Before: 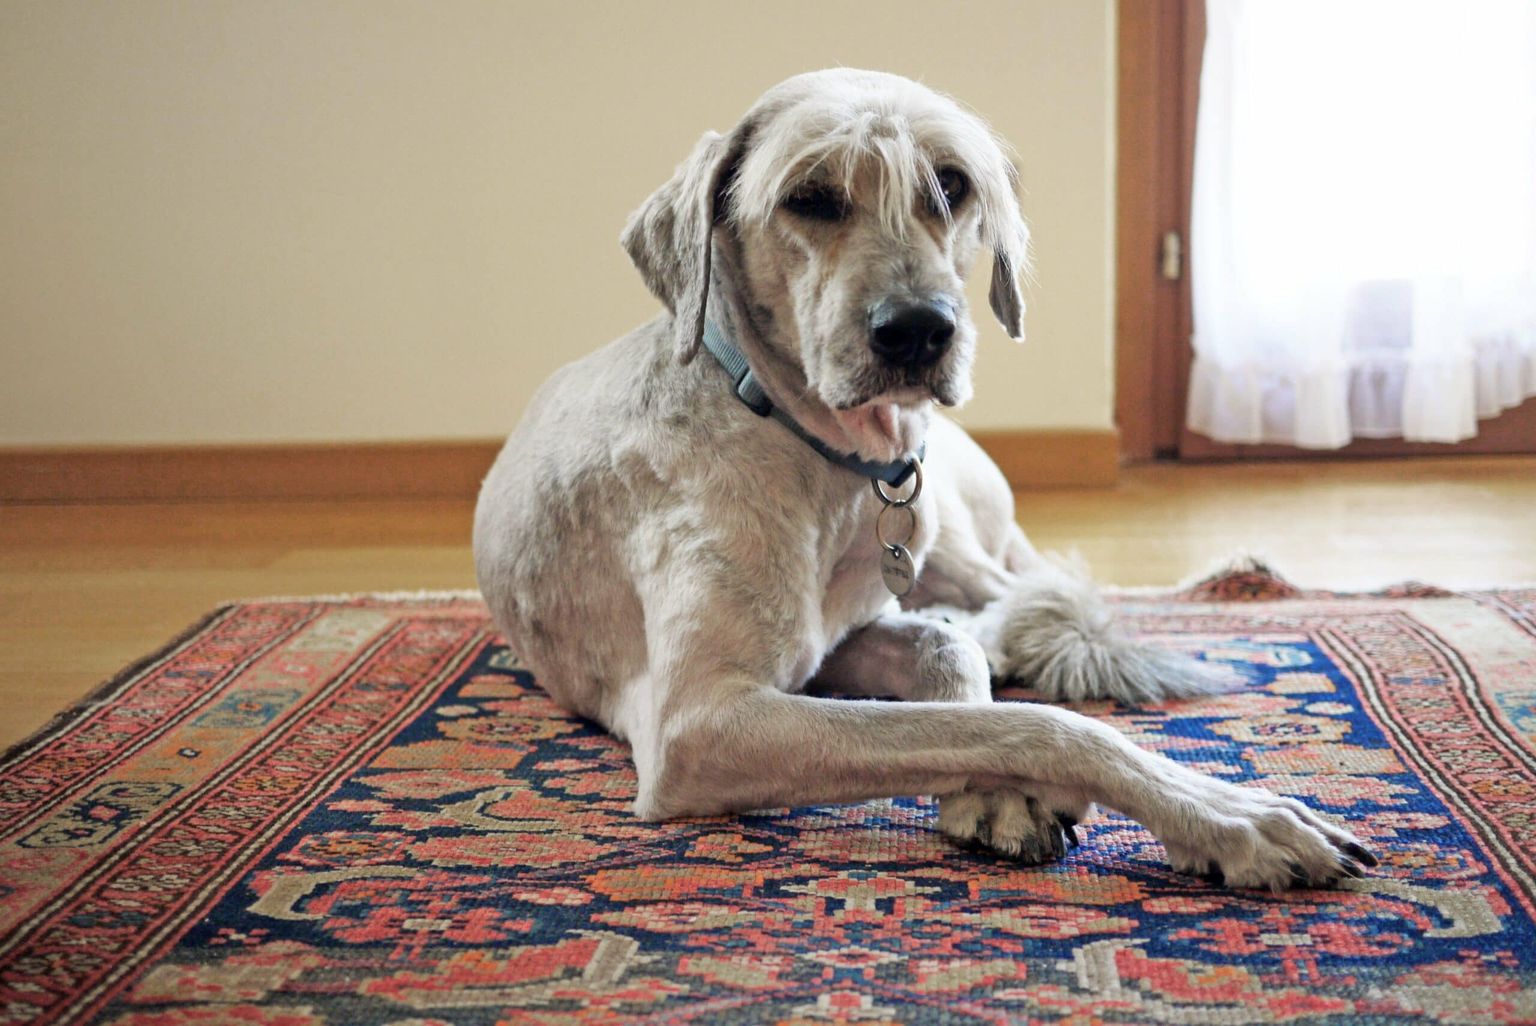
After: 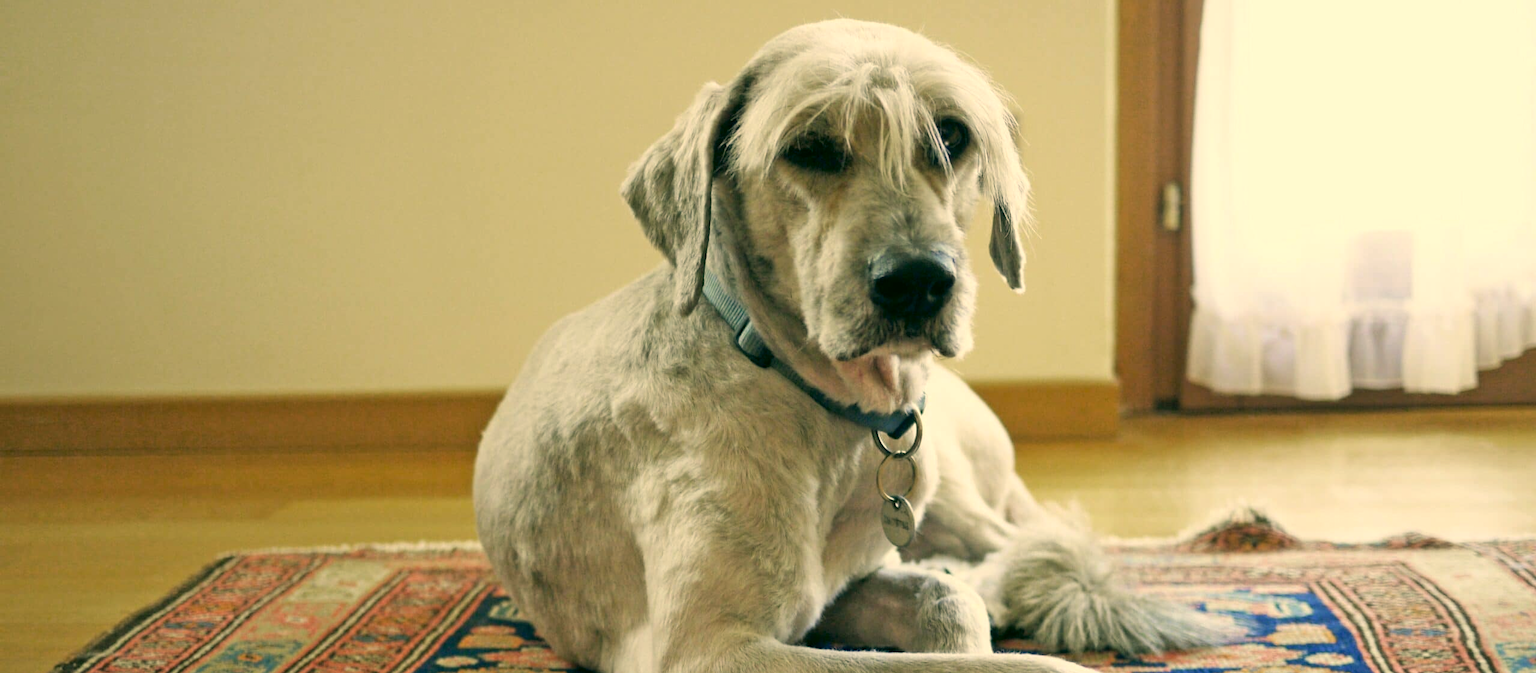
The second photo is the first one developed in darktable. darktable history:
crop and rotate: top 4.848%, bottom 29.503%
color correction: highlights a* 5.3, highlights b* 24.26, shadows a* -15.58, shadows b* 4.02
